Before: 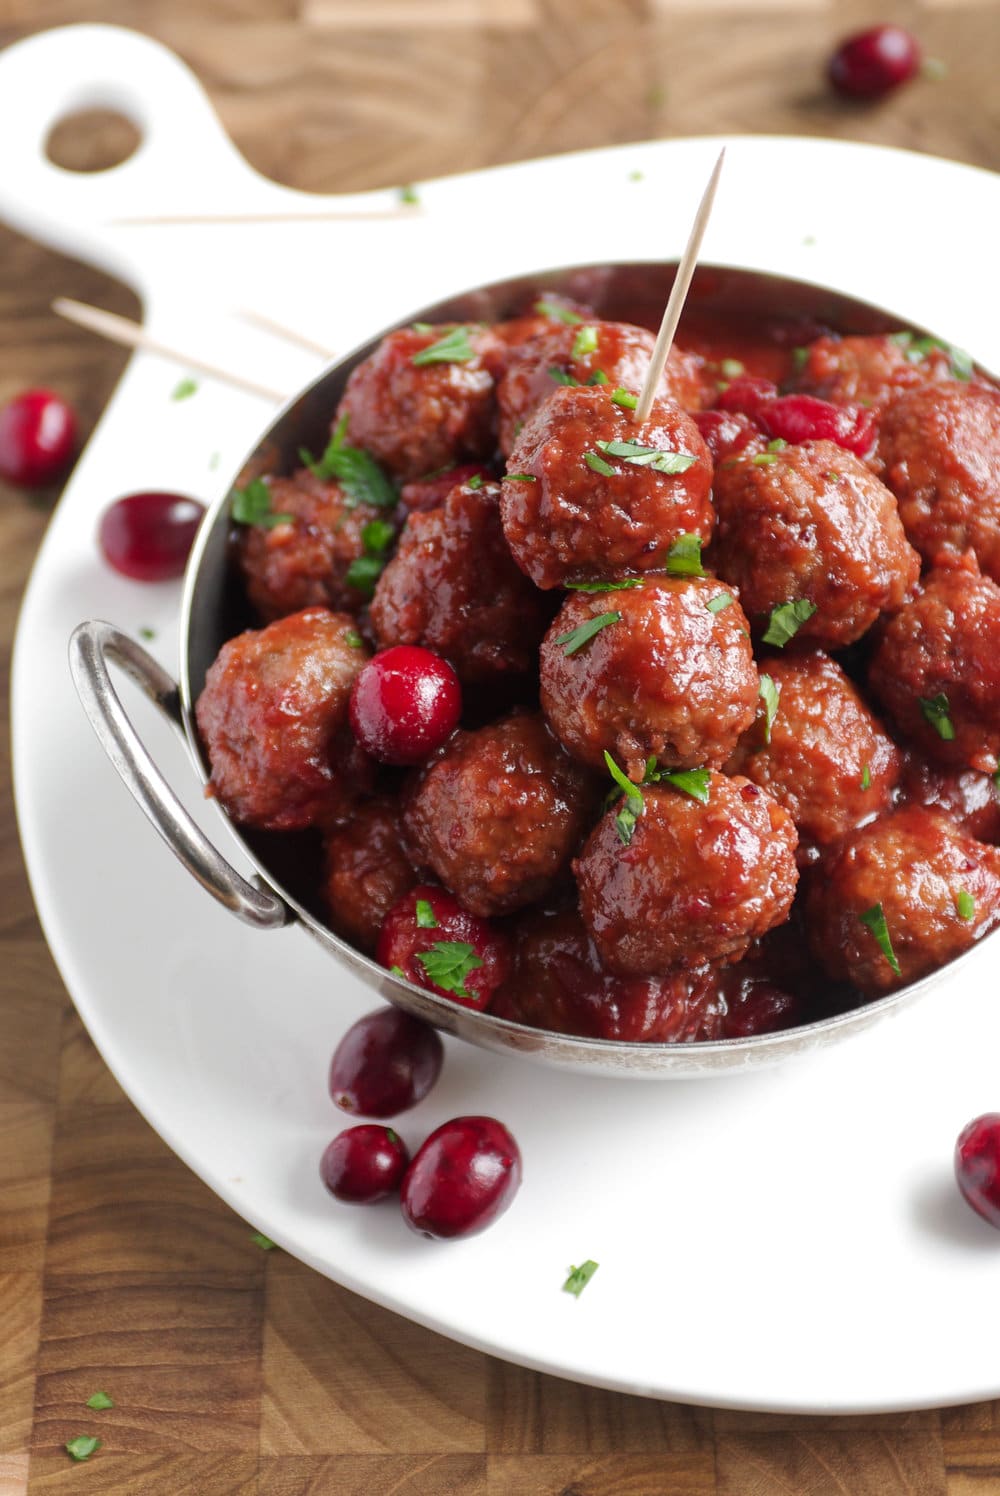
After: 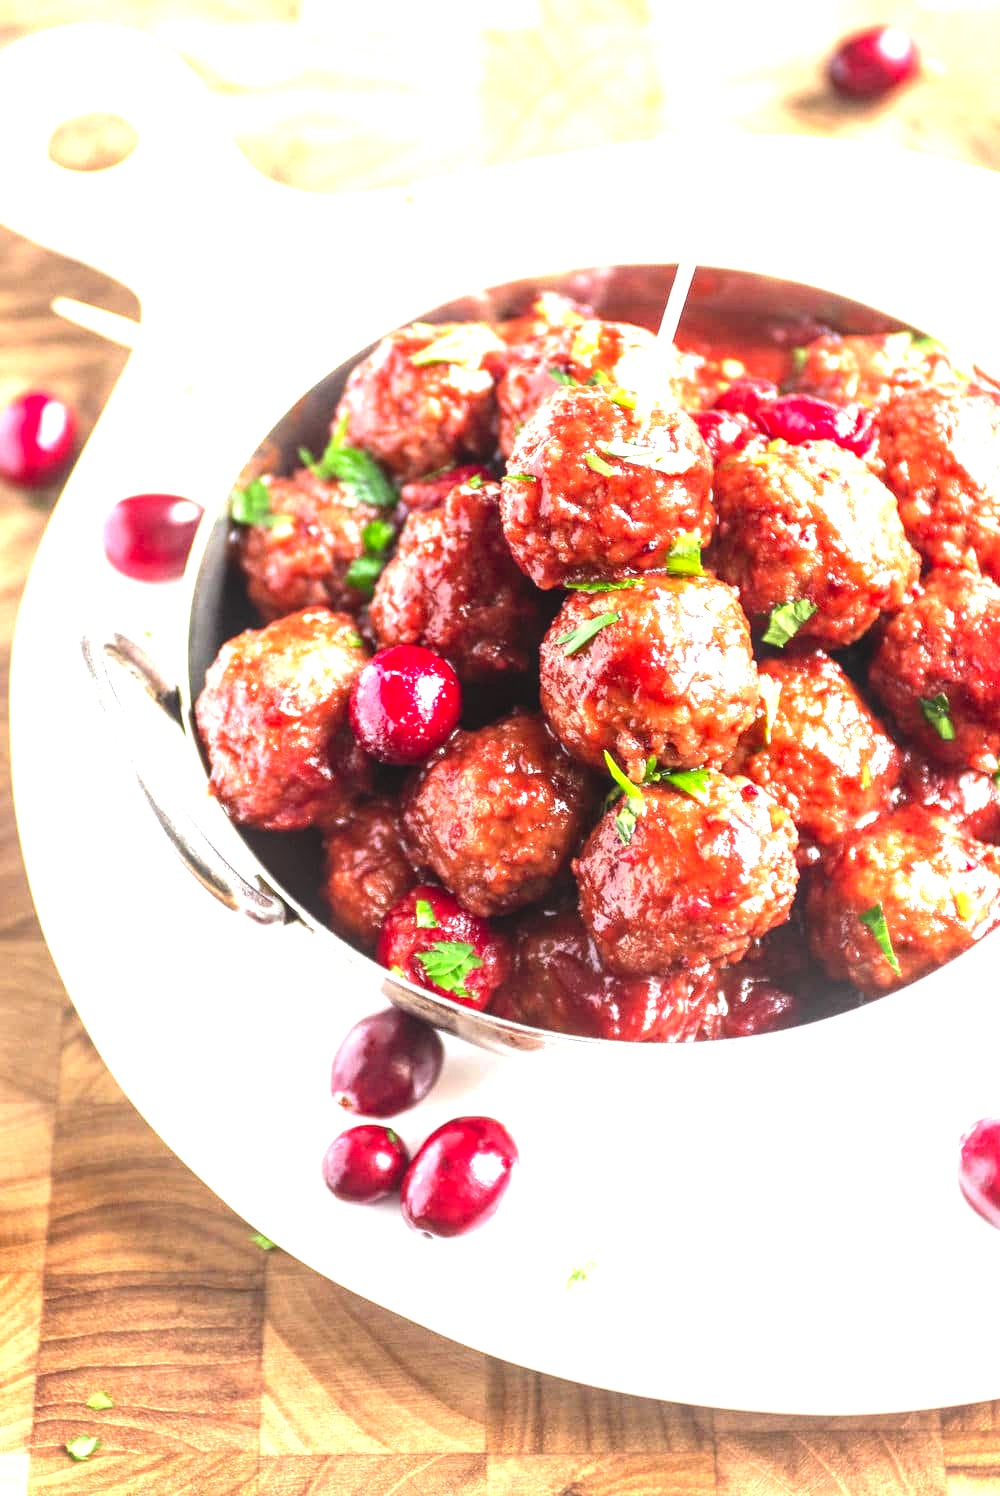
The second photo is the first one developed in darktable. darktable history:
levels: levels [0, 0.281, 0.562]
tone equalizer: on, module defaults
local contrast: highlights 55%, shadows 52%, detail 130%, midtone range 0.452
